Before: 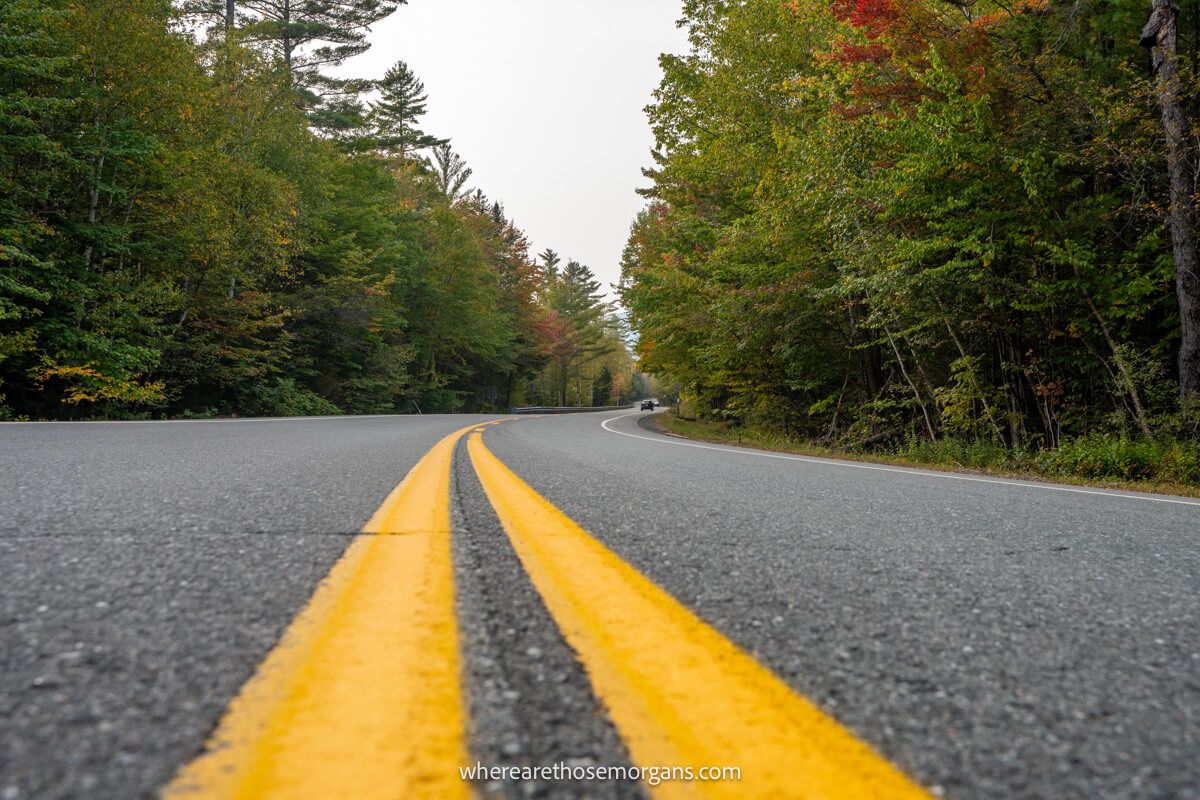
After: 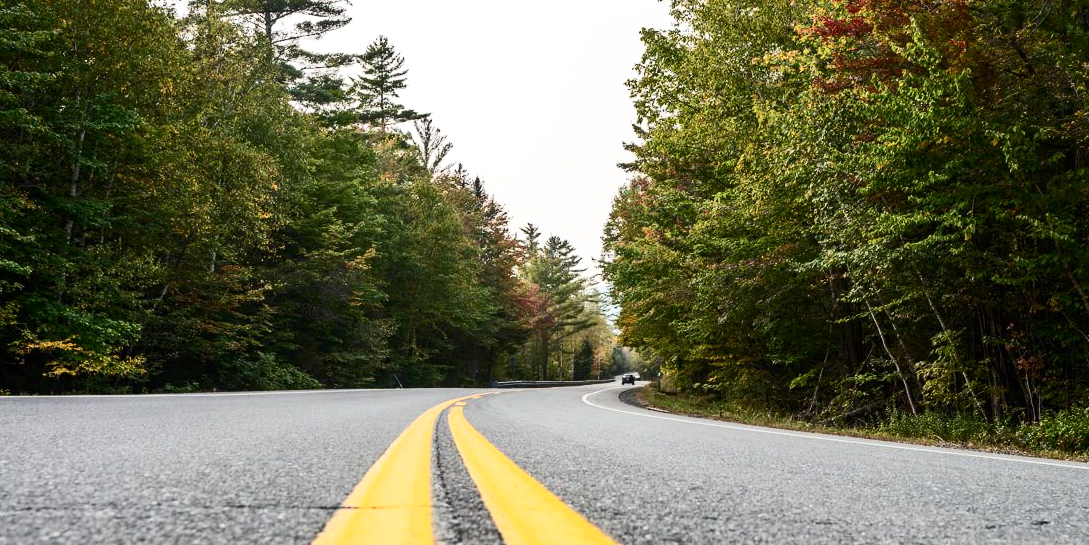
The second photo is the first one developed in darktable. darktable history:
crop: left 1.585%, top 3.372%, right 7.602%, bottom 28.481%
color balance rgb: perceptual saturation grading › global saturation 0.674%, perceptual brilliance grading › highlights 6.265%, perceptual brilliance grading › mid-tones 17.698%, perceptual brilliance grading › shadows -5.53%, global vibrance -17.775%, contrast -5.466%
contrast brightness saturation: contrast 0.392, brightness 0.106
